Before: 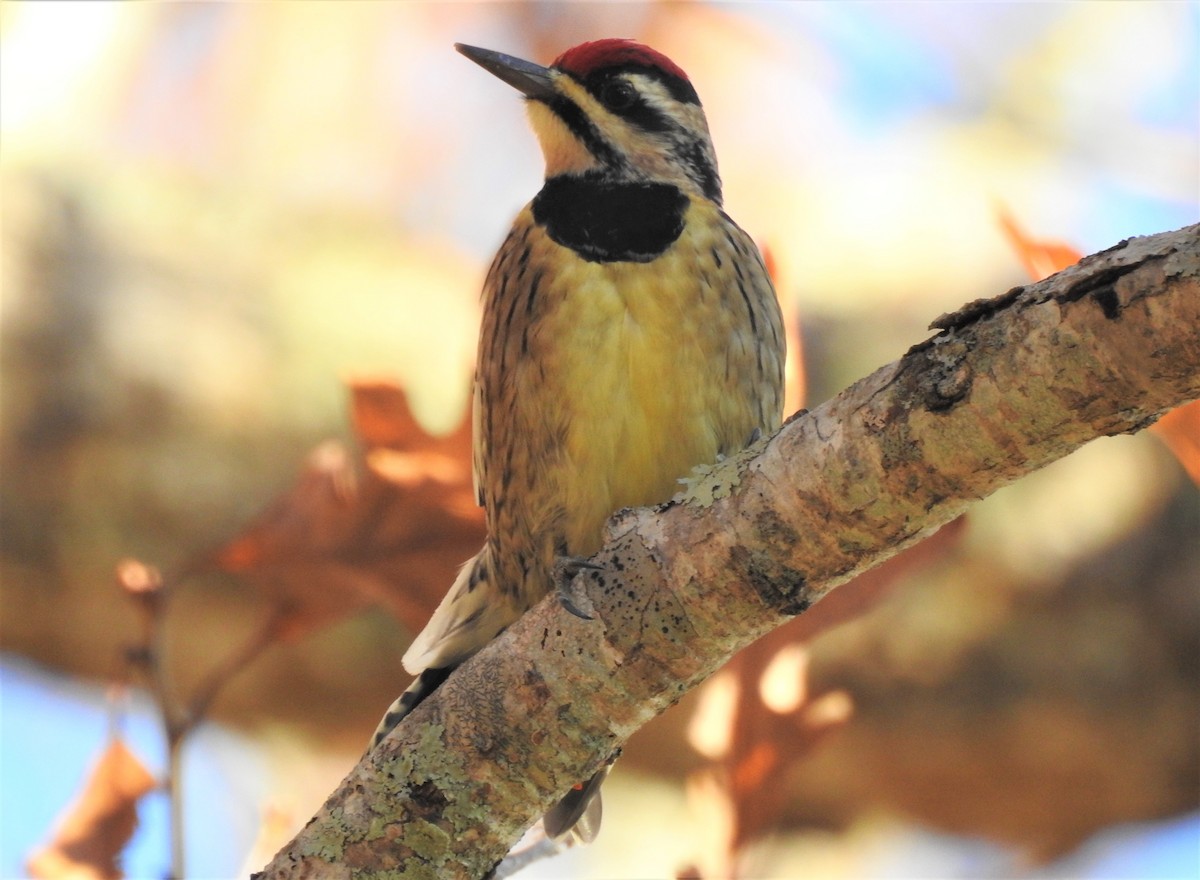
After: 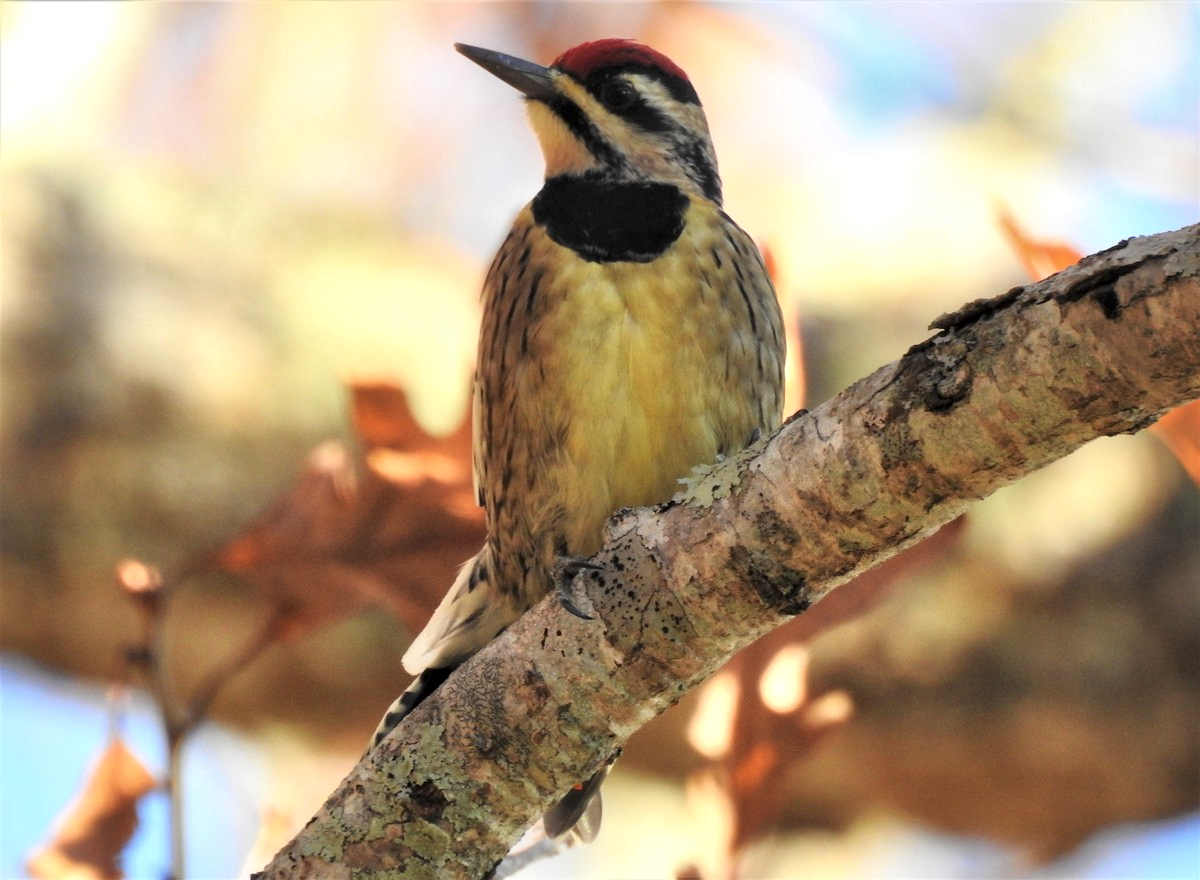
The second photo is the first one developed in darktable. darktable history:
local contrast: mode bilateral grid, contrast 24, coarseness 60, detail 152%, midtone range 0.2
